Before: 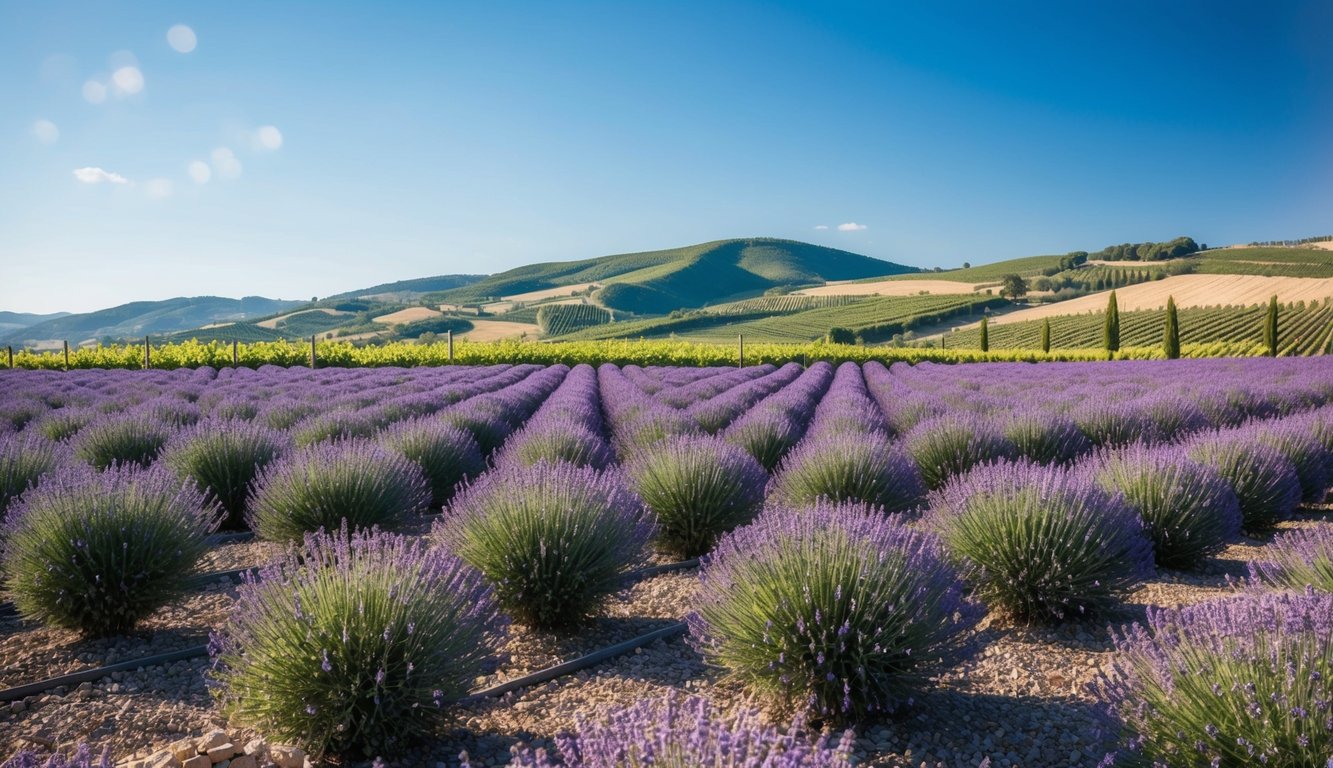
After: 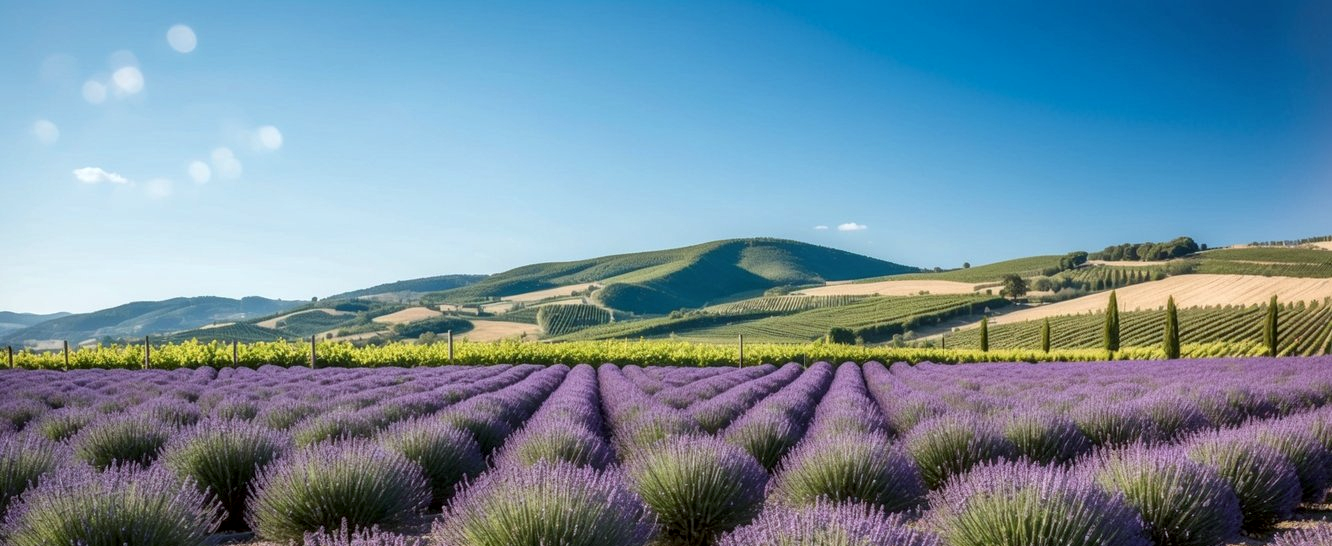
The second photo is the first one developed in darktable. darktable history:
crop: bottom 28.824%
color correction: highlights a* -2.94, highlights b* -2.36, shadows a* 2.21, shadows b* 2.78
local contrast: detail 130%
